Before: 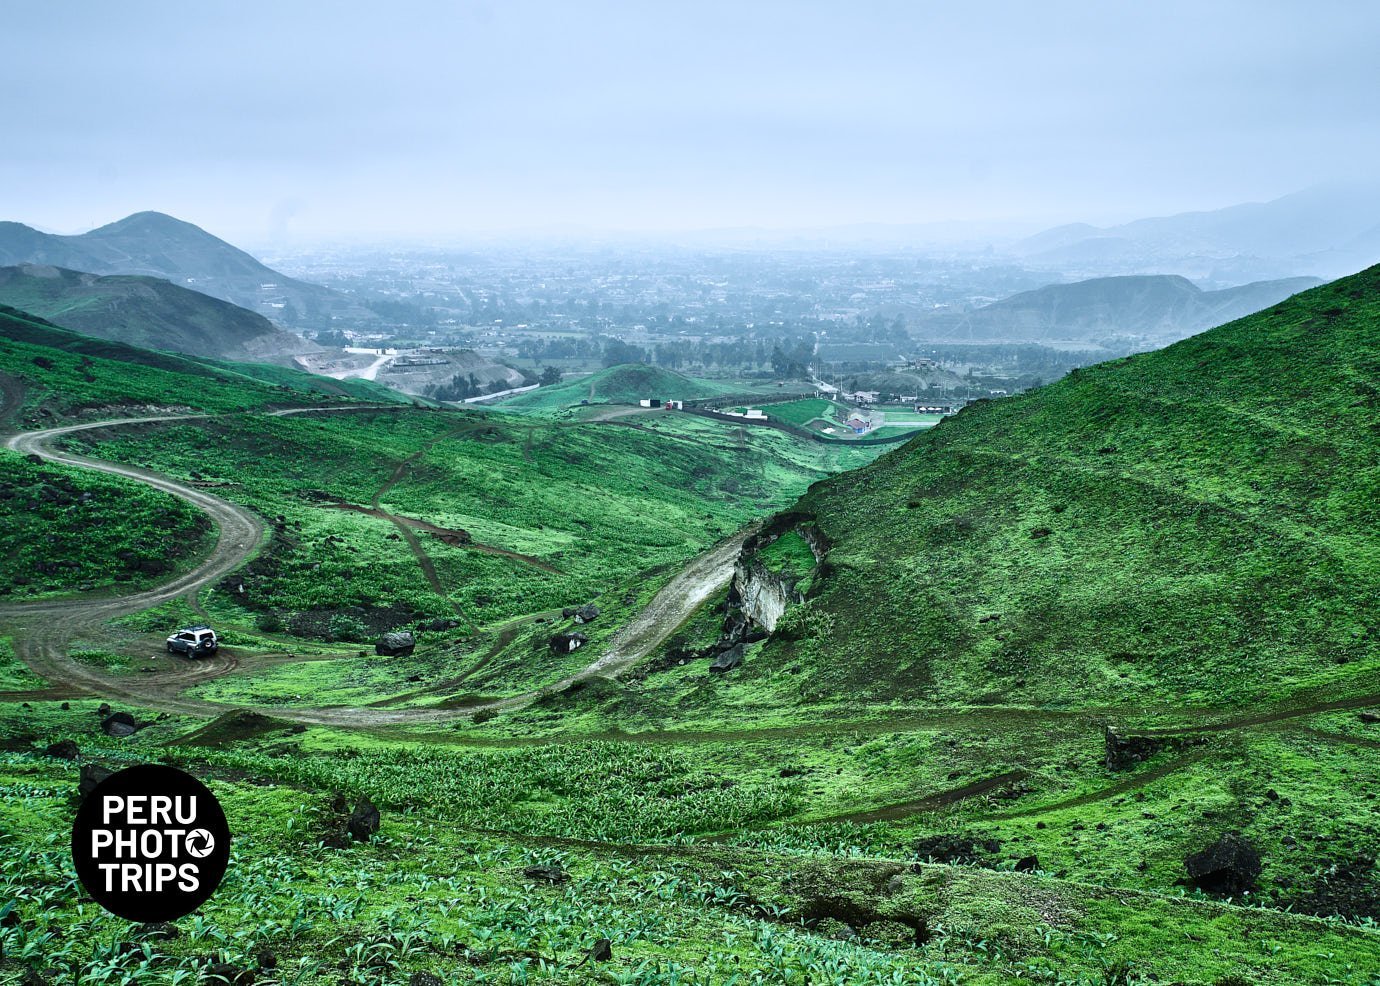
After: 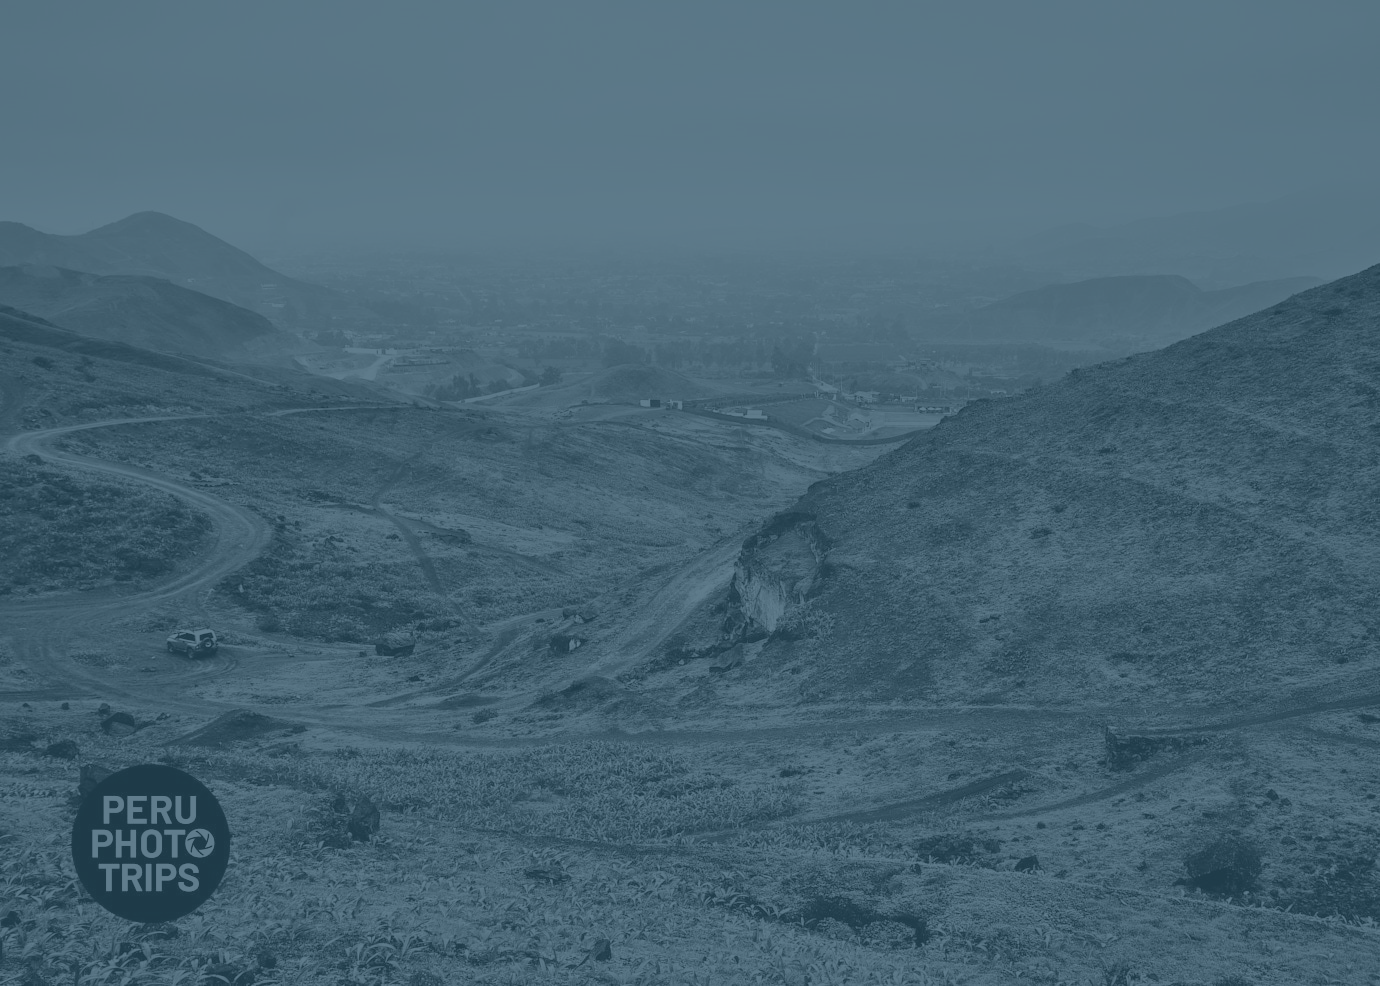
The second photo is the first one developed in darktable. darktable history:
contrast brightness saturation: contrast -0.32, brightness 0.75, saturation -0.78
colorize: hue 194.4°, saturation 29%, source mix 61.75%, lightness 3.98%, version 1
white balance: red 1, blue 1
